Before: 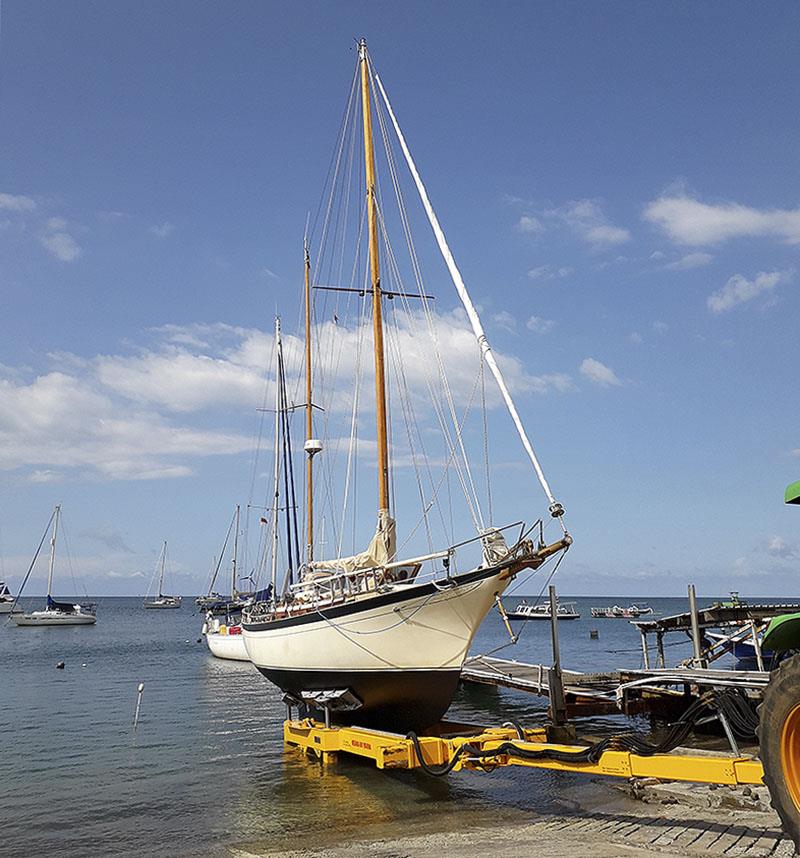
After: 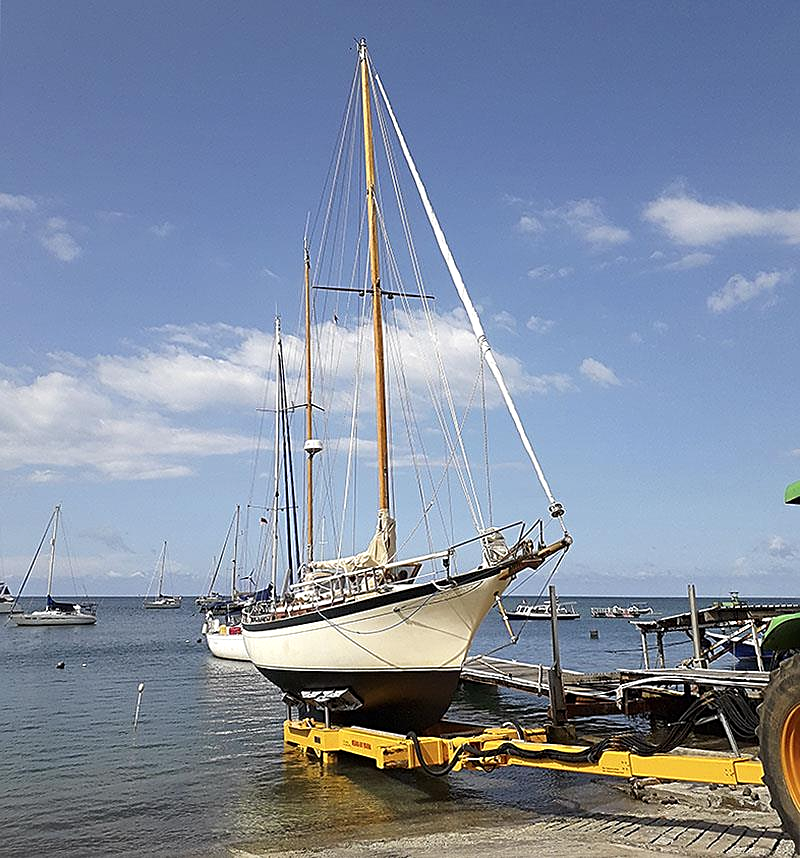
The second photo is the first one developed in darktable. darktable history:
shadows and highlights: shadows -12.7, white point adjustment 4.11, highlights 26.52
sharpen: on, module defaults
